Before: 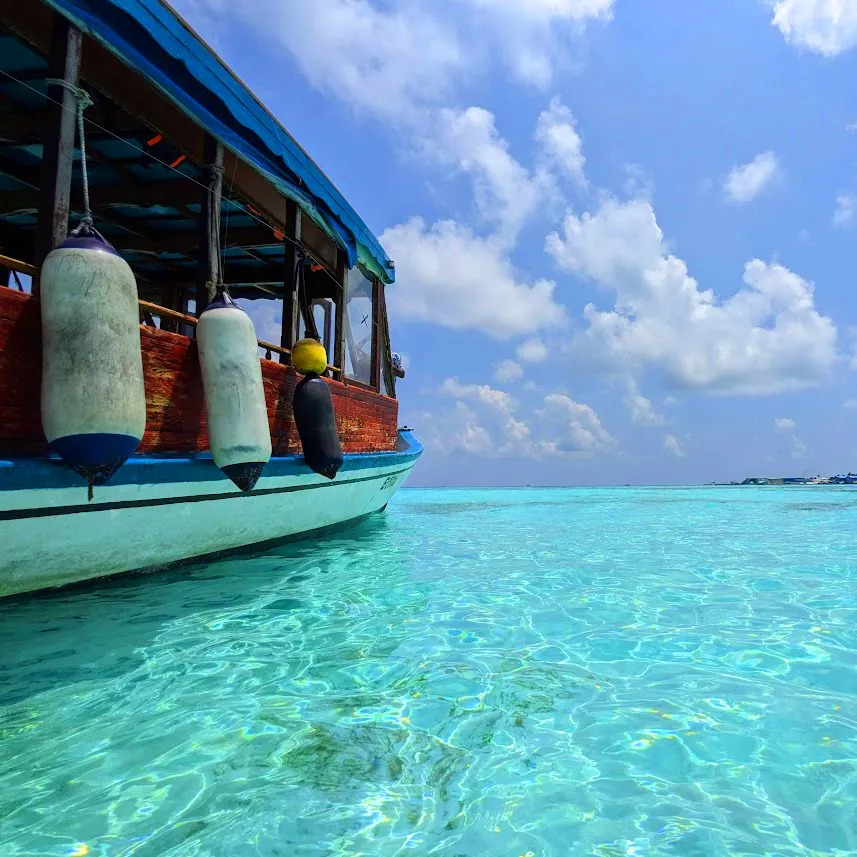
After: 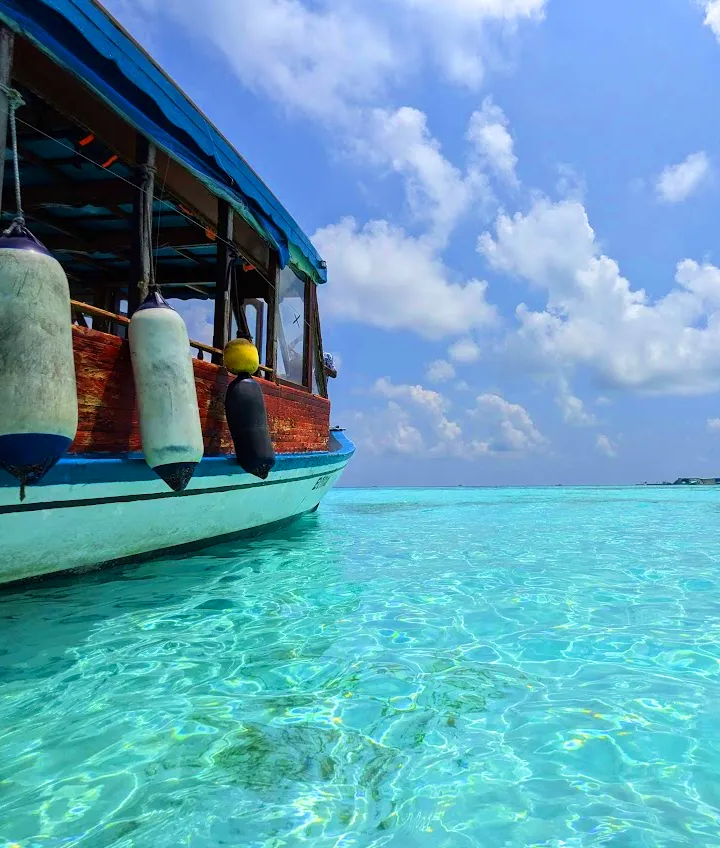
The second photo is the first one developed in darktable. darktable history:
crop: left 8.026%, right 7.374%
velvia: strength 9.25%
